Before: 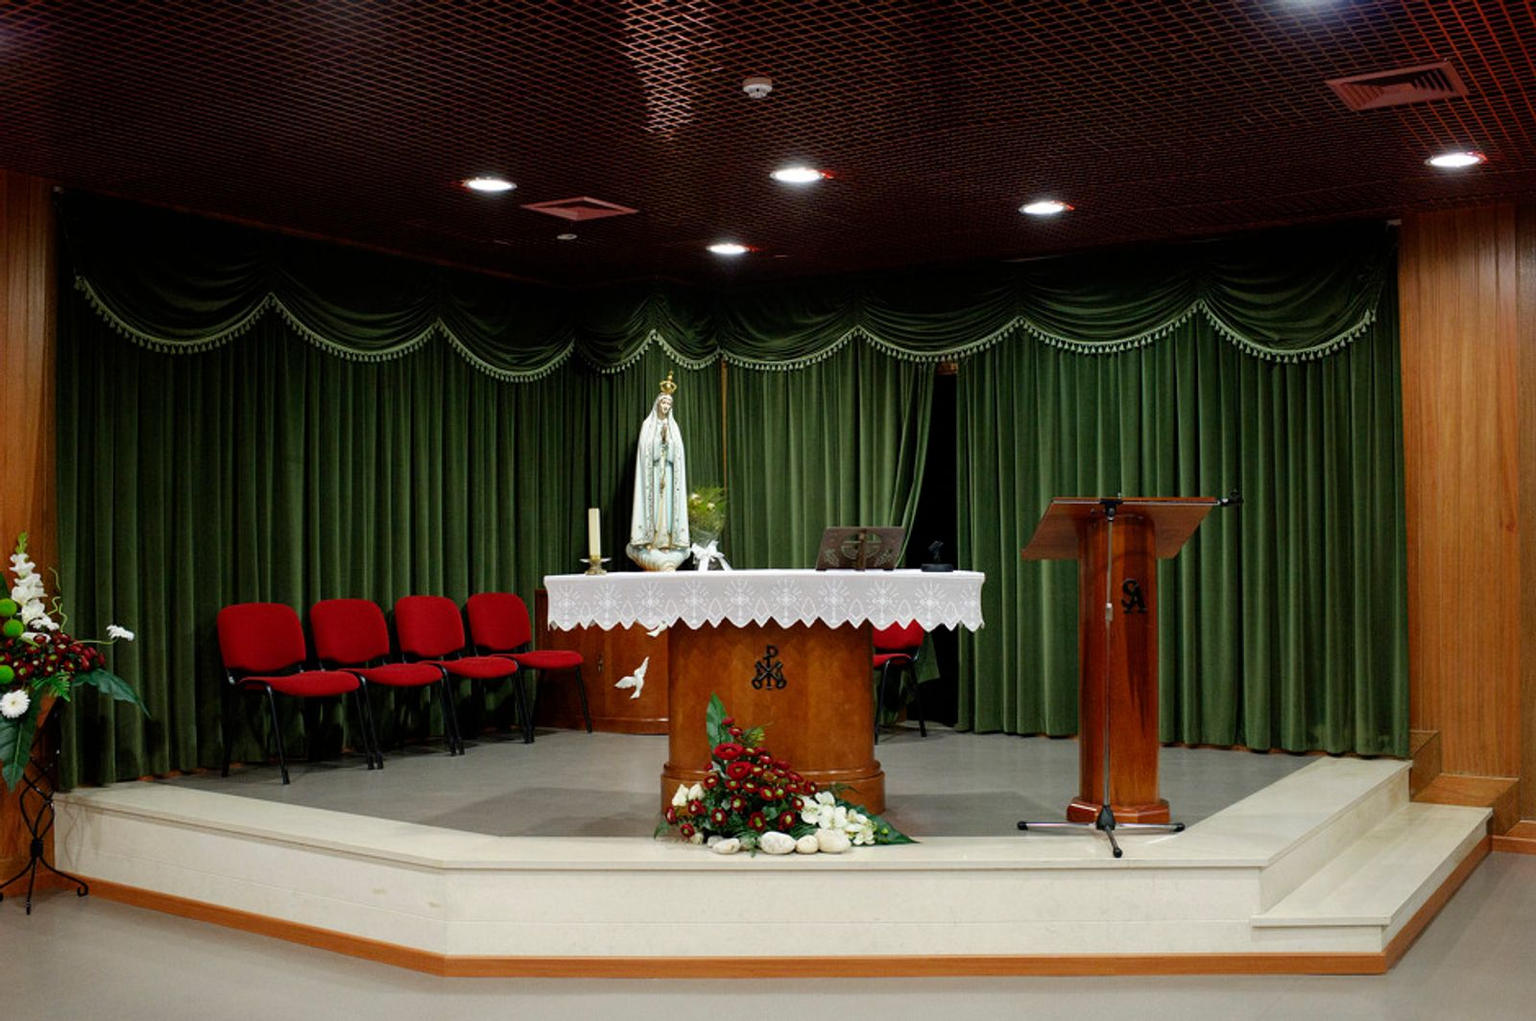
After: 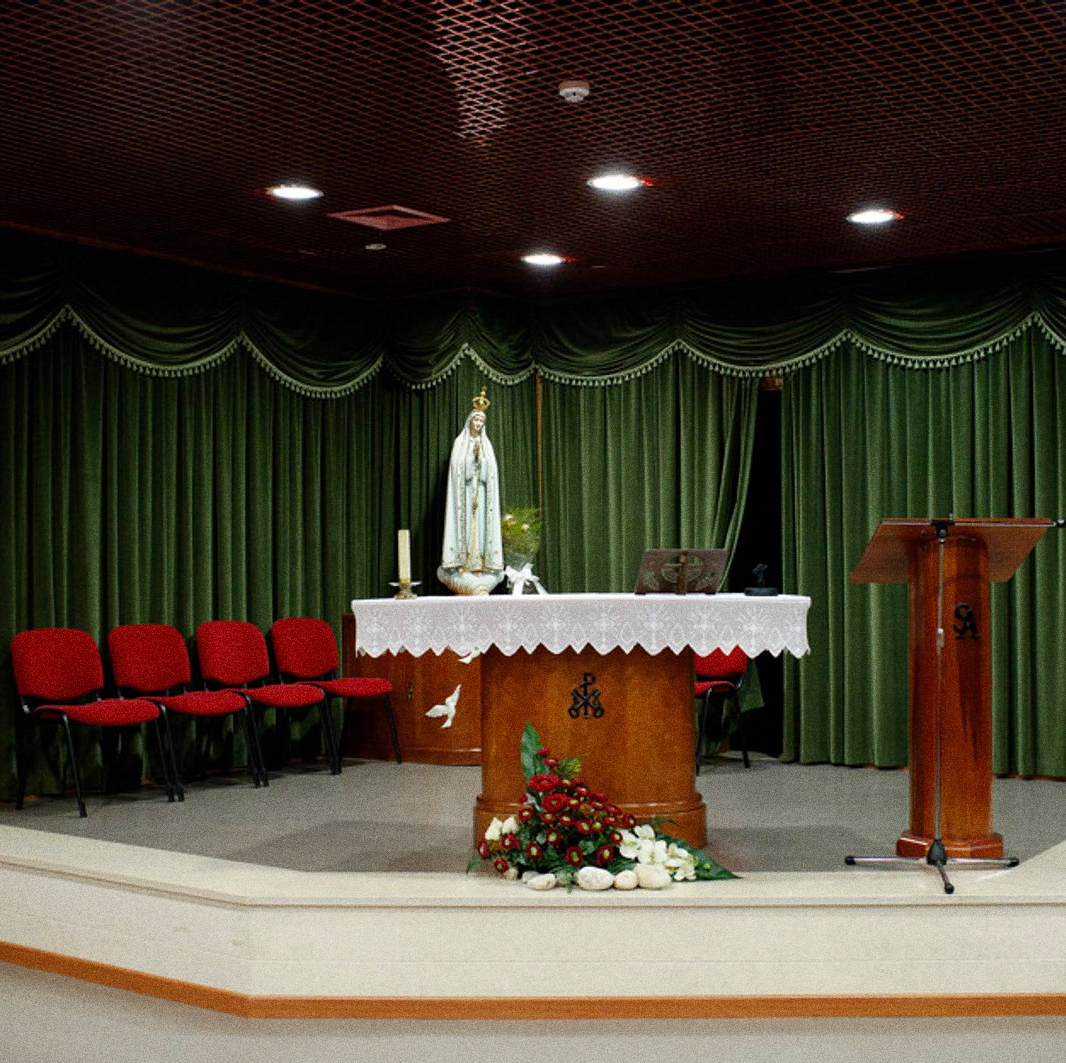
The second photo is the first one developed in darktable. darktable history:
grain: coarseness 0.09 ISO, strength 40%
crop and rotate: left 13.537%, right 19.796%
